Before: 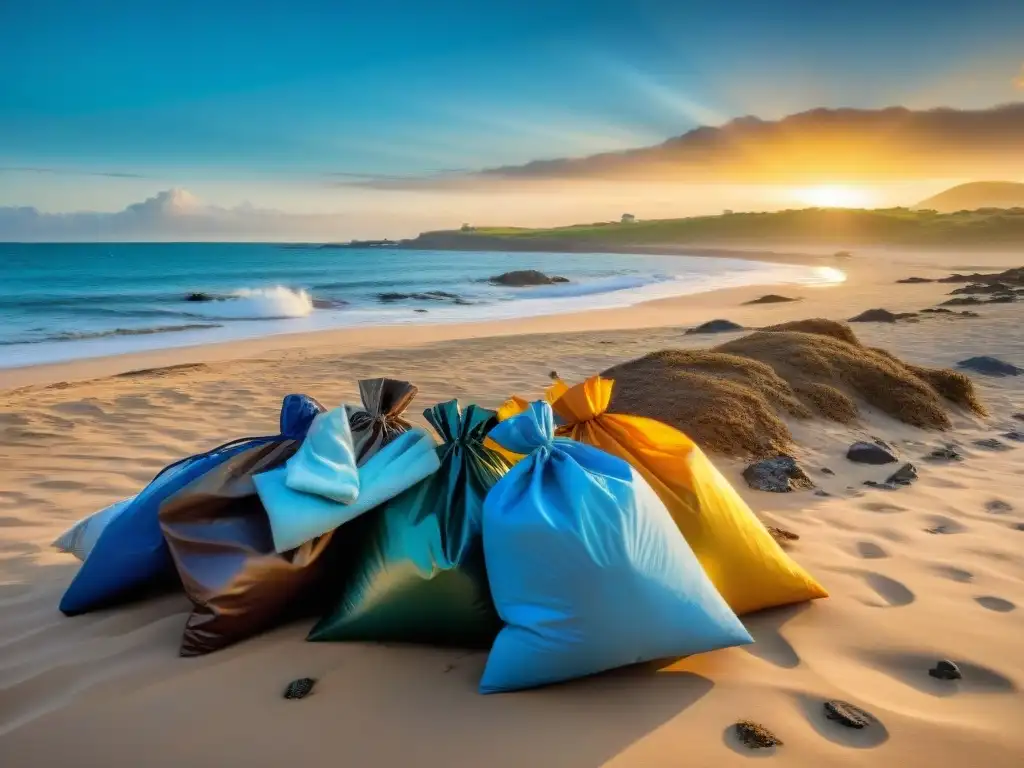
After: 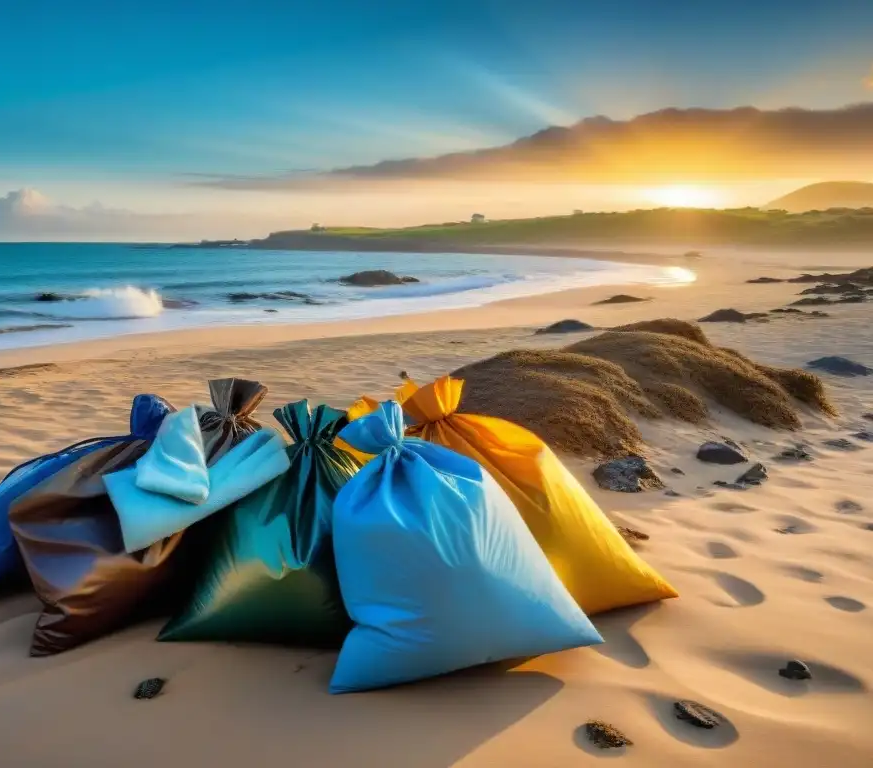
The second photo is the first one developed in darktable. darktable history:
crop and rotate: left 14.706%
